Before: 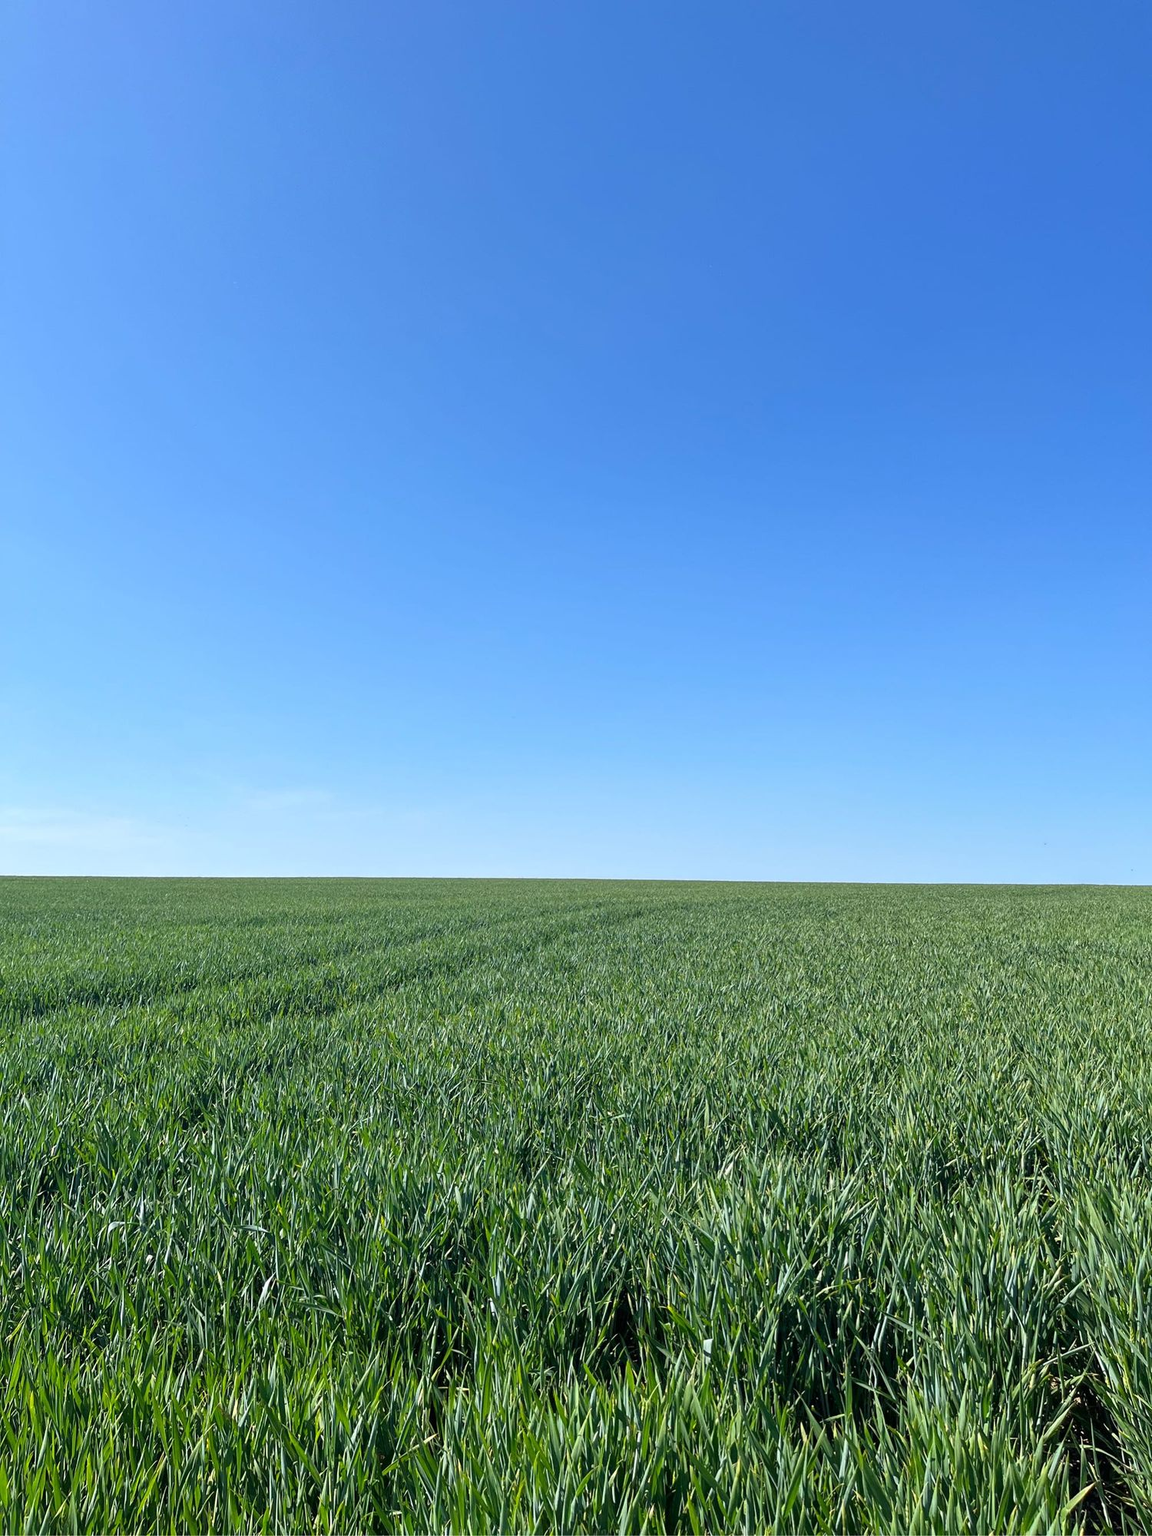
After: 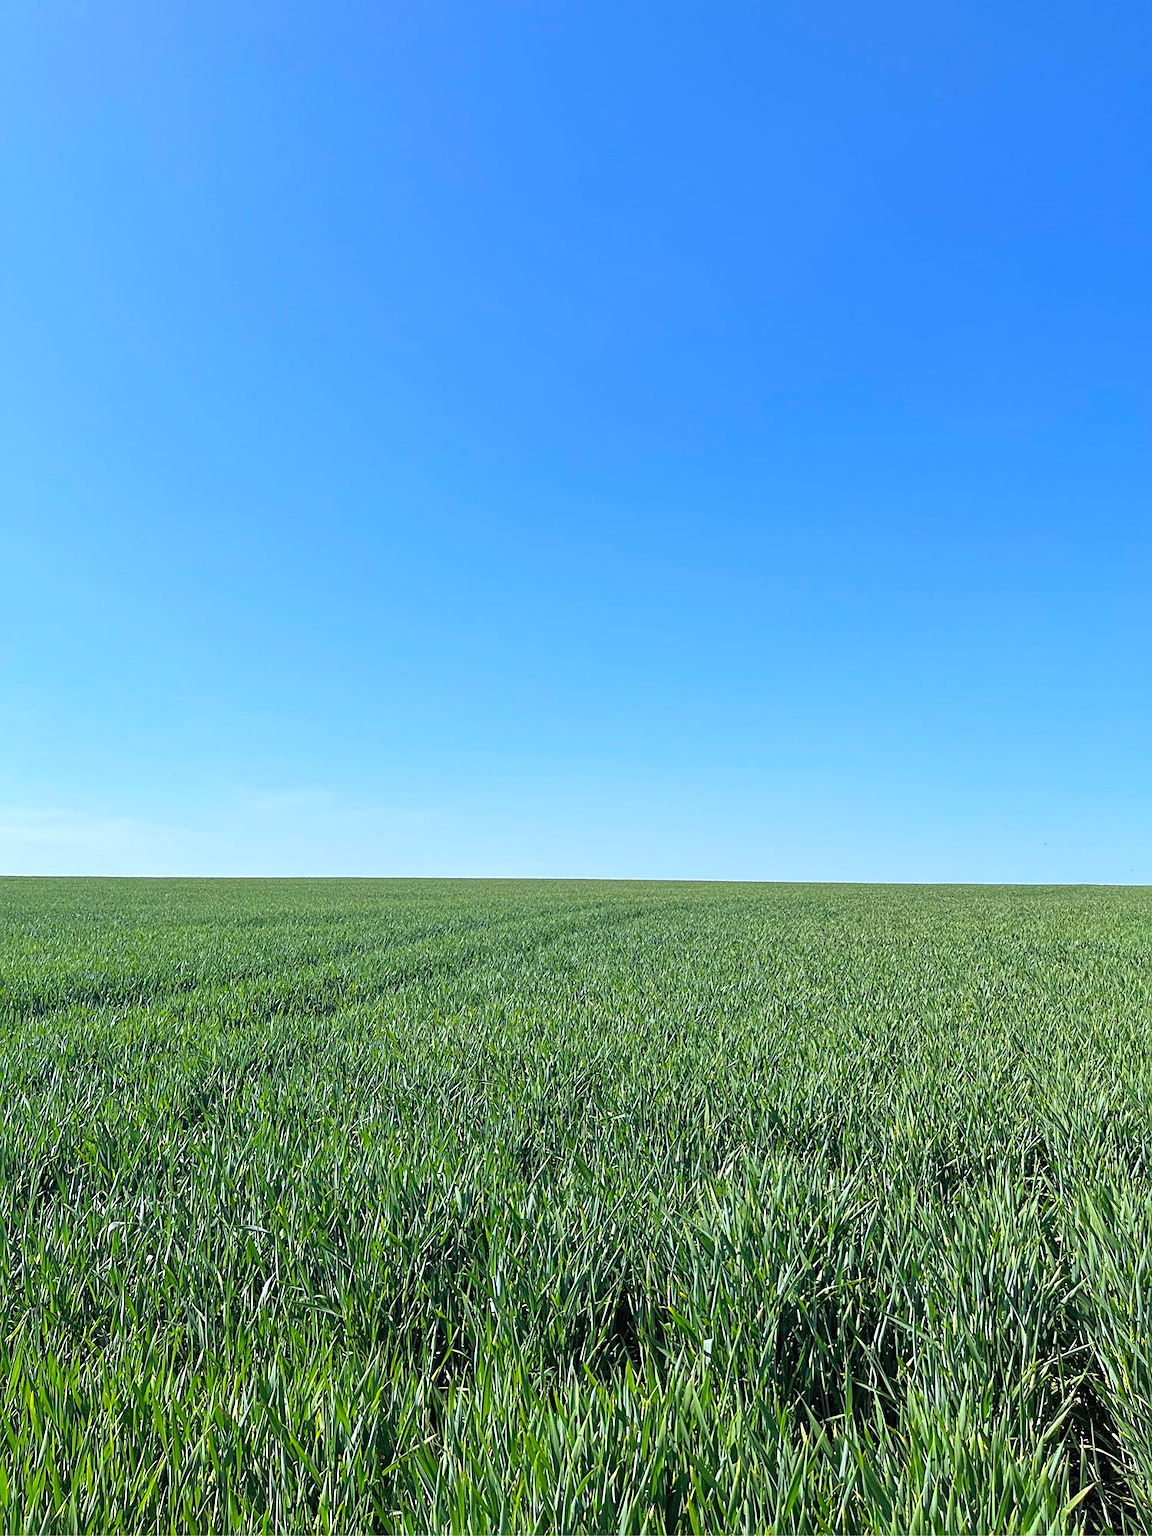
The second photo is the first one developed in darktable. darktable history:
sharpen: on, module defaults
contrast brightness saturation: brightness 0.095, saturation 0.195
